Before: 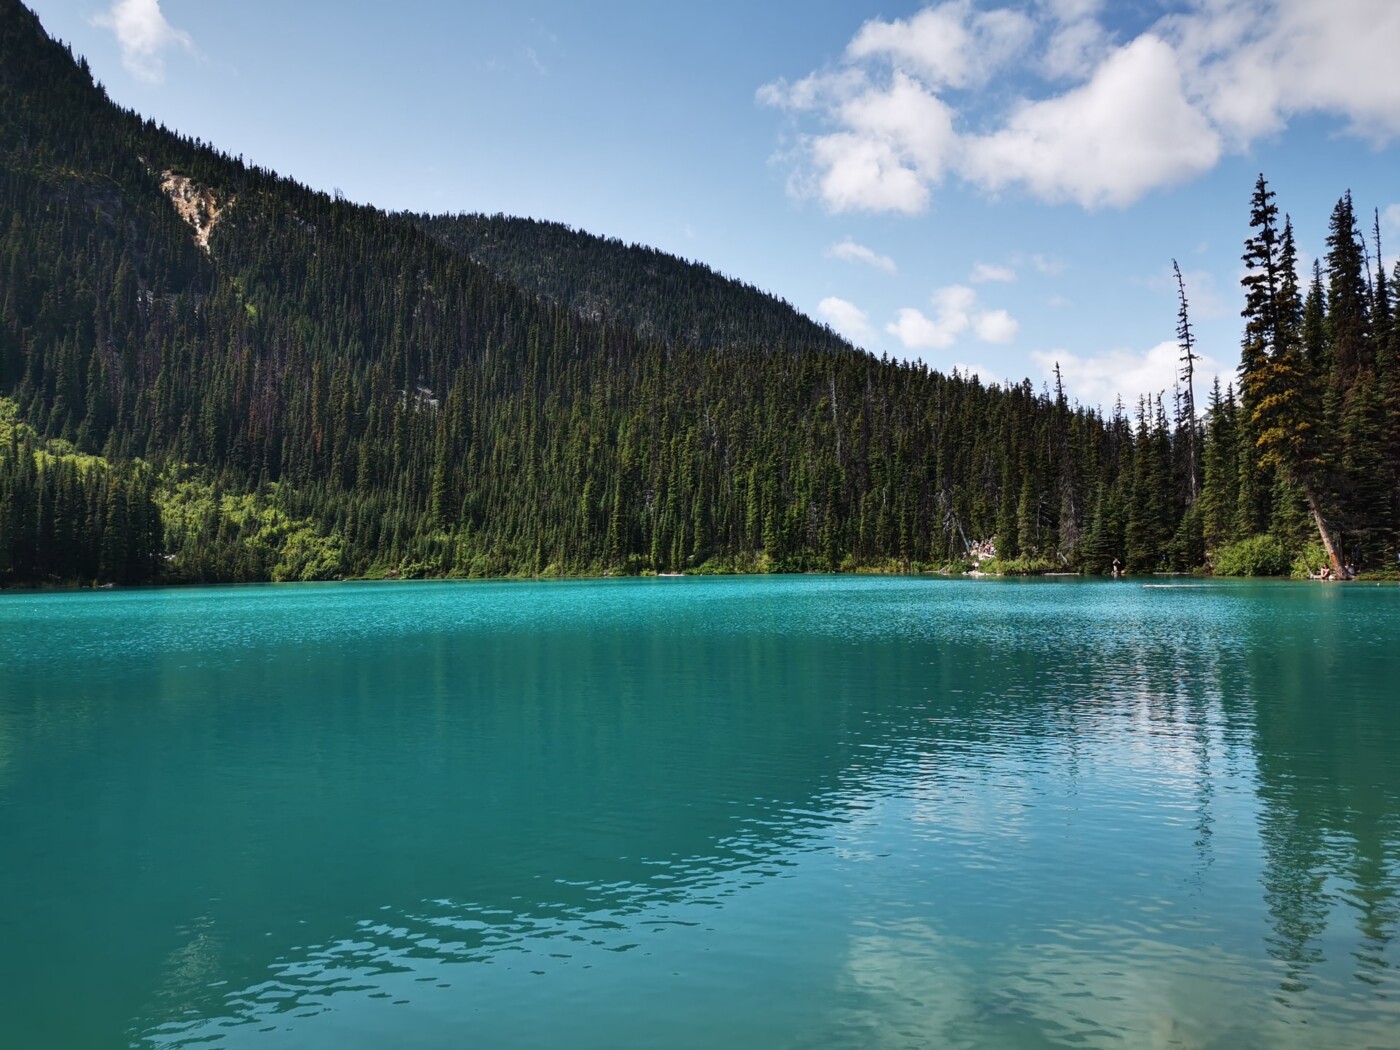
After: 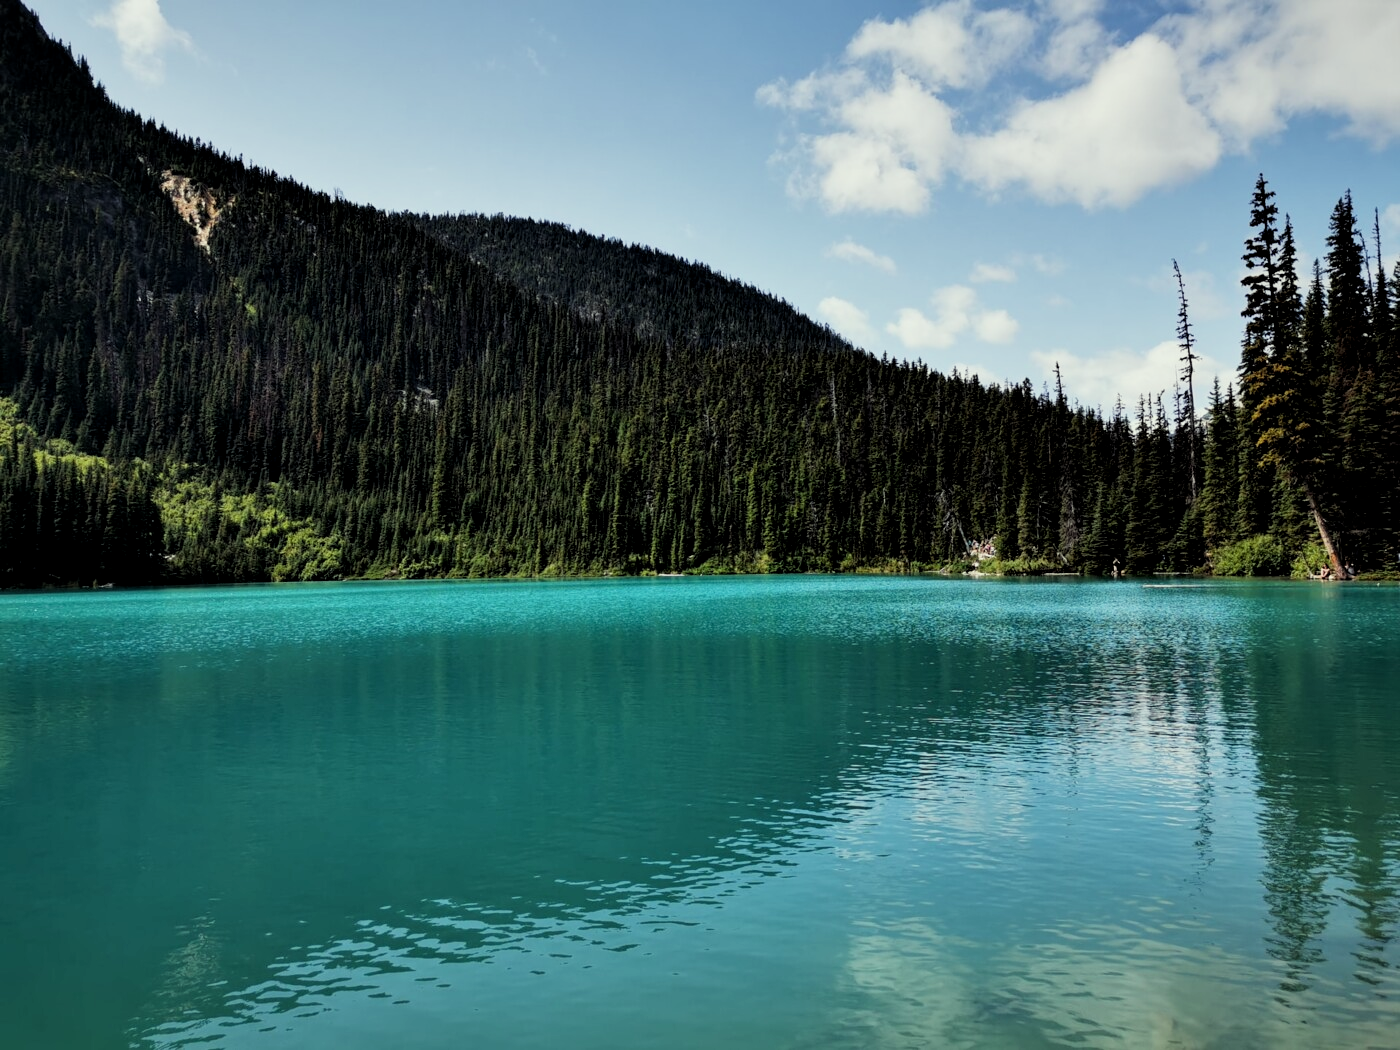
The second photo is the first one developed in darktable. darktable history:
filmic rgb: black relative exposure -11.8 EV, white relative exposure 5.46 EV, hardness 4.5, latitude 49.57%, contrast 1.143, iterations of high-quality reconstruction 0
color correction: highlights a* -4.41, highlights b* 6.4
local contrast: highlights 105%, shadows 103%, detail 119%, midtone range 0.2
